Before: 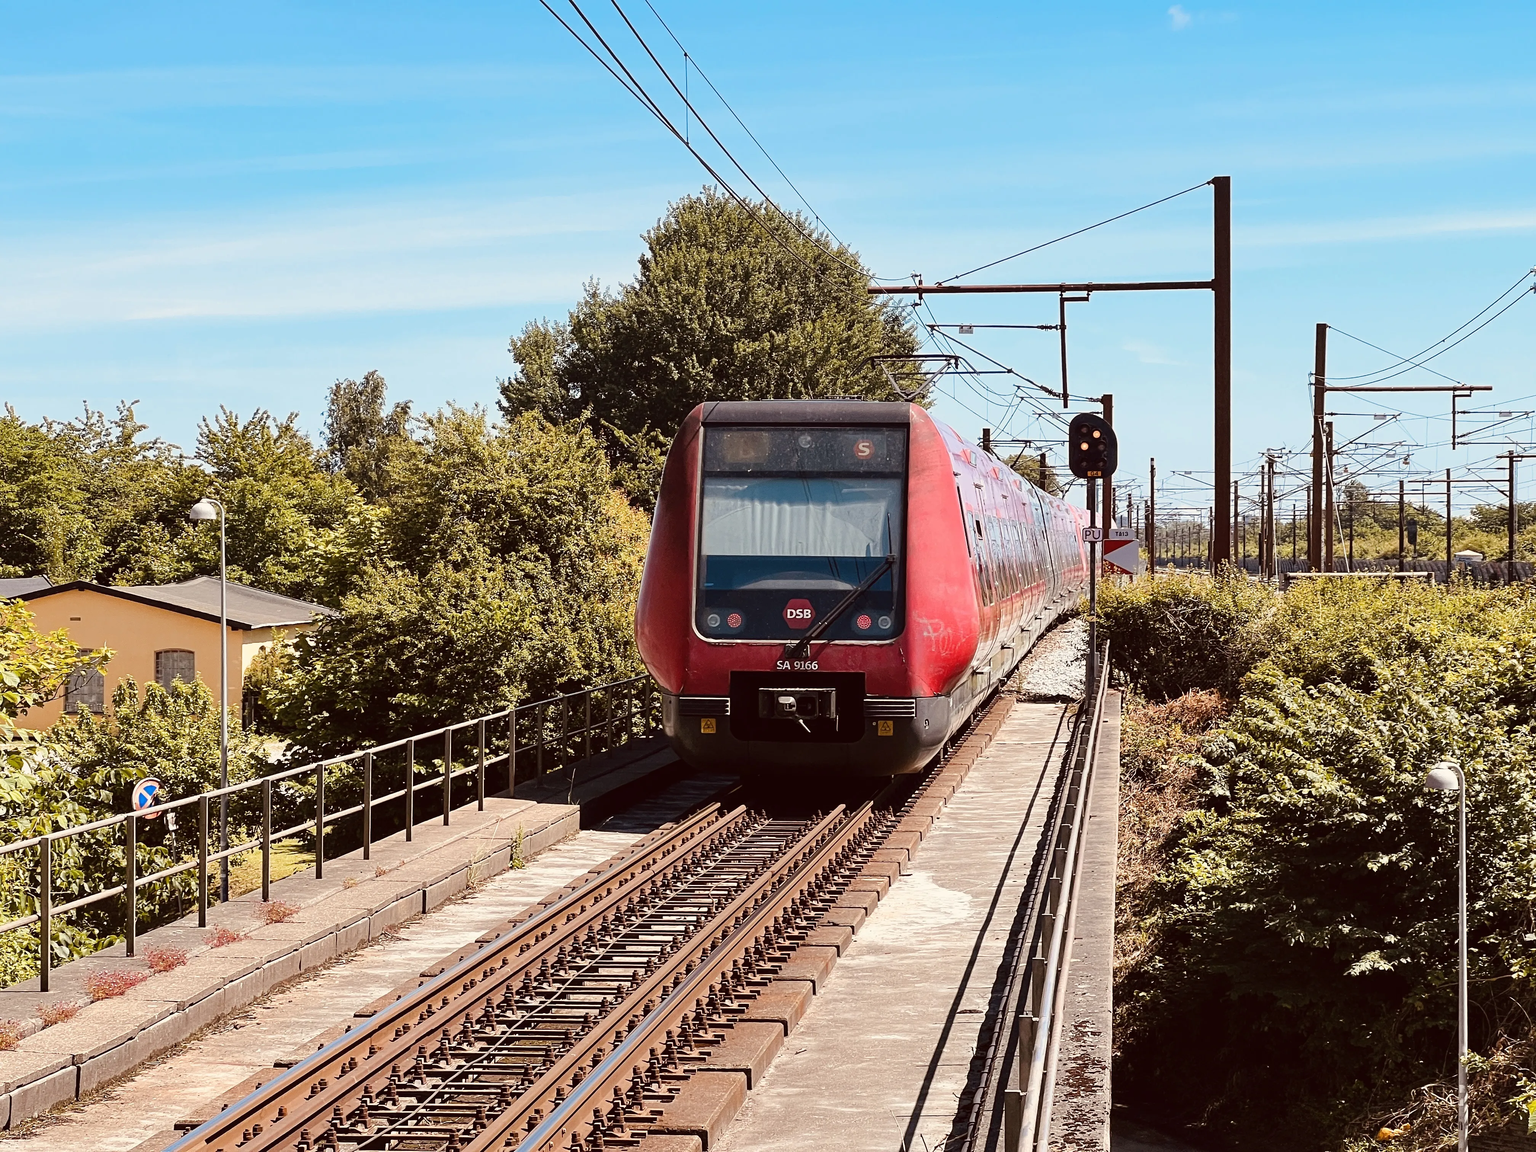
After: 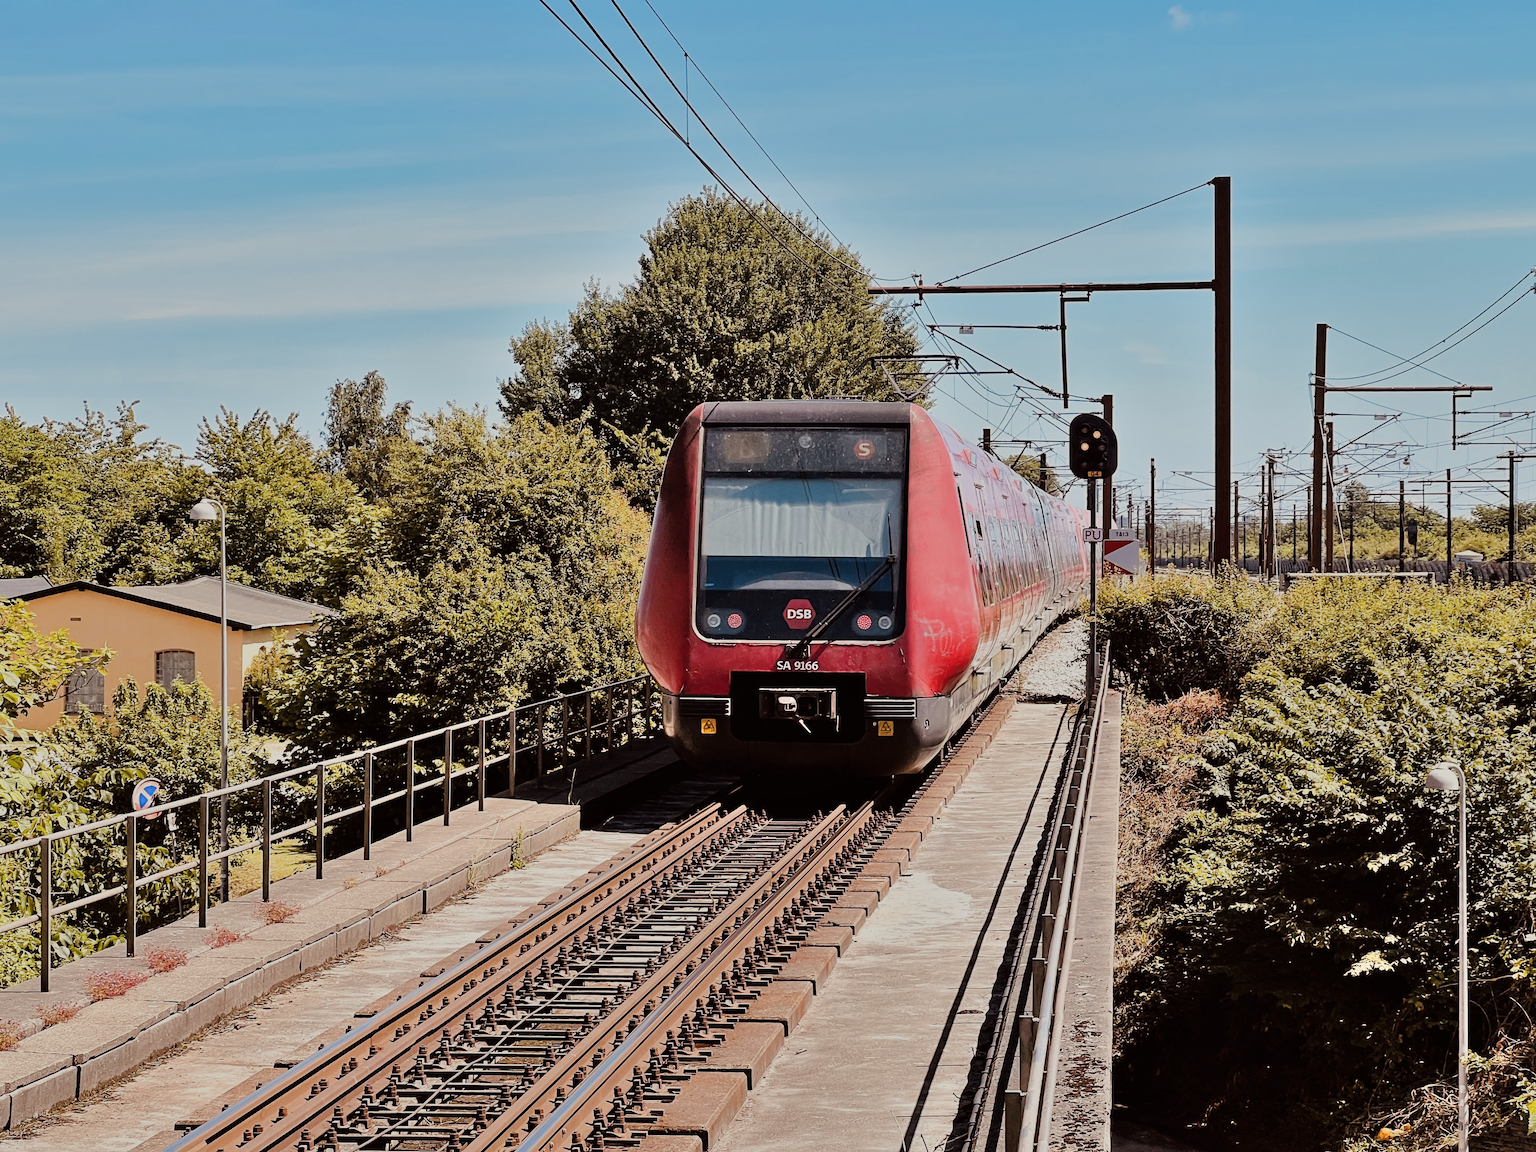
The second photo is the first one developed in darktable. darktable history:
filmic rgb: black relative exposure -7.65 EV, white relative exposure 4.56 EV, hardness 3.61, iterations of high-quality reconstruction 0
shadows and highlights: low approximation 0.01, soften with gaussian
